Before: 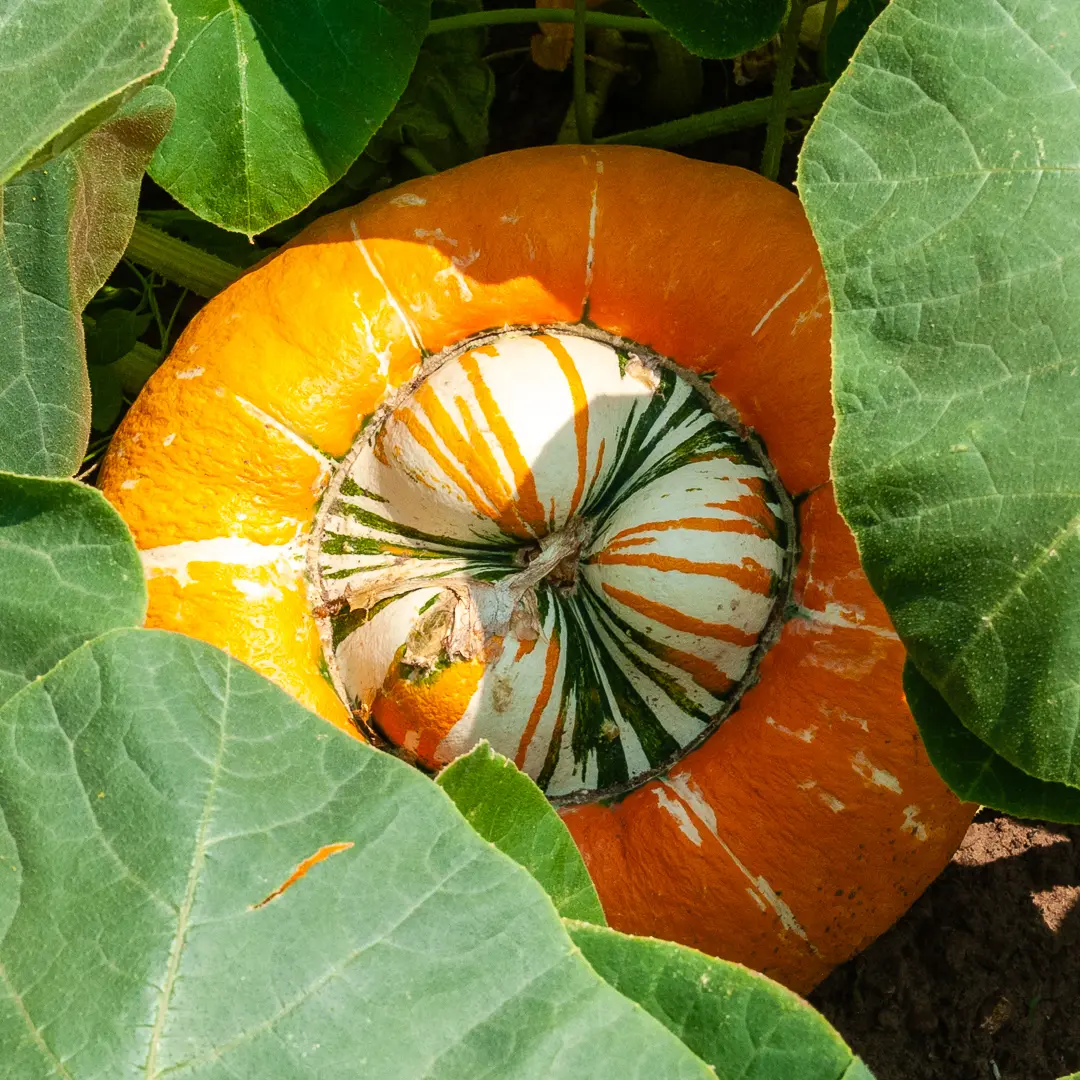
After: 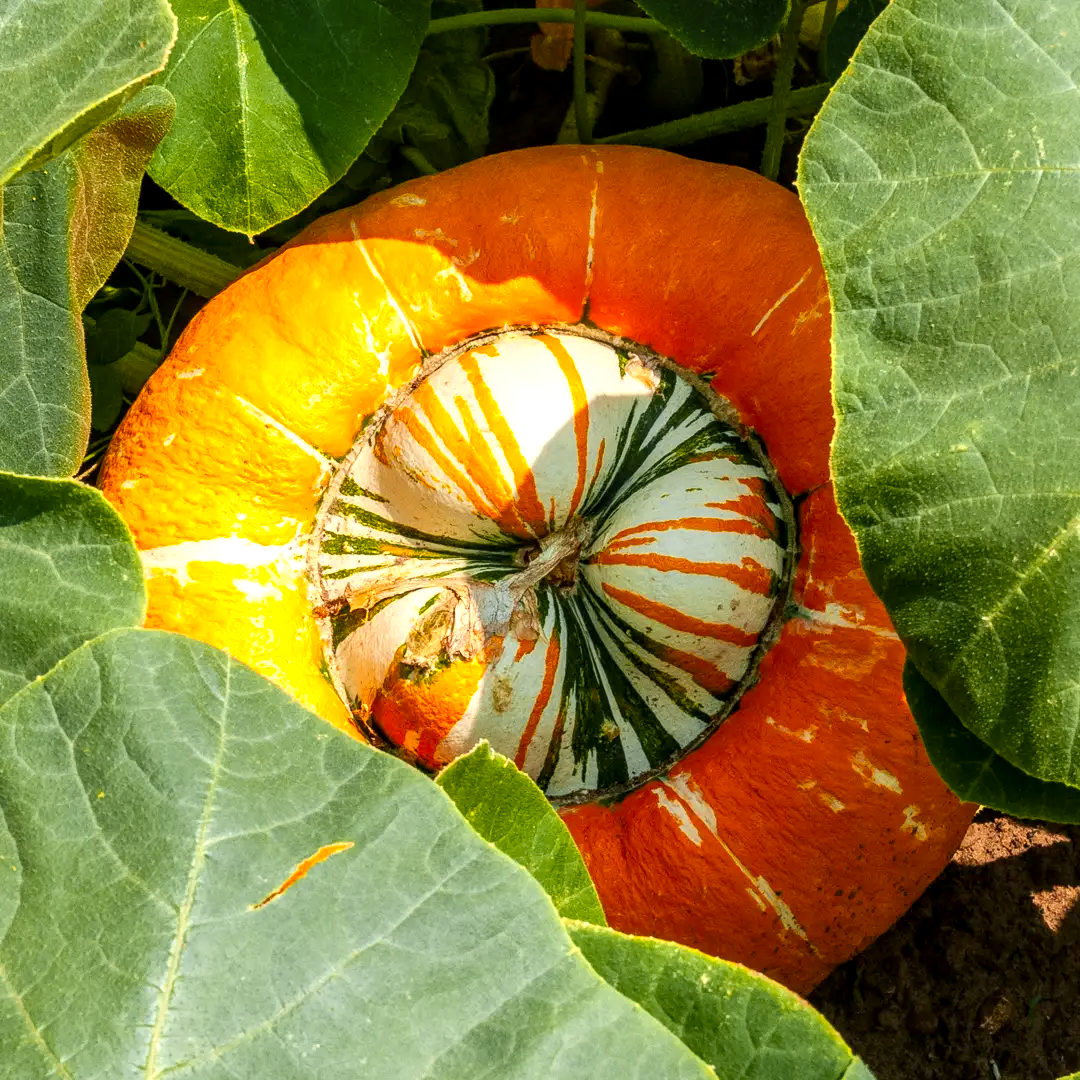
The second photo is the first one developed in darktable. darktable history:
color zones: curves: ch0 [(0, 0.511) (0.143, 0.531) (0.286, 0.56) (0.429, 0.5) (0.571, 0.5) (0.714, 0.5) (0.857, 0.5) (1, 0.5)]; ch1 [(0, 0.525) (0.143, 0.705) (0.286, 0.715) (0.429, 0.35) (0.571, 0.35) (0.714, 0.35) (0.857, 0.4) (1, 0.4)]; ch2 [(0, 0.572) (0.143, 0.512) (0.286, 0.473) (0.429, 0.45) (0.571, 0.5) (0.714, 0.5) (0.857, 0.518) (1, 0.518)]
local contrast: on, module defaults
